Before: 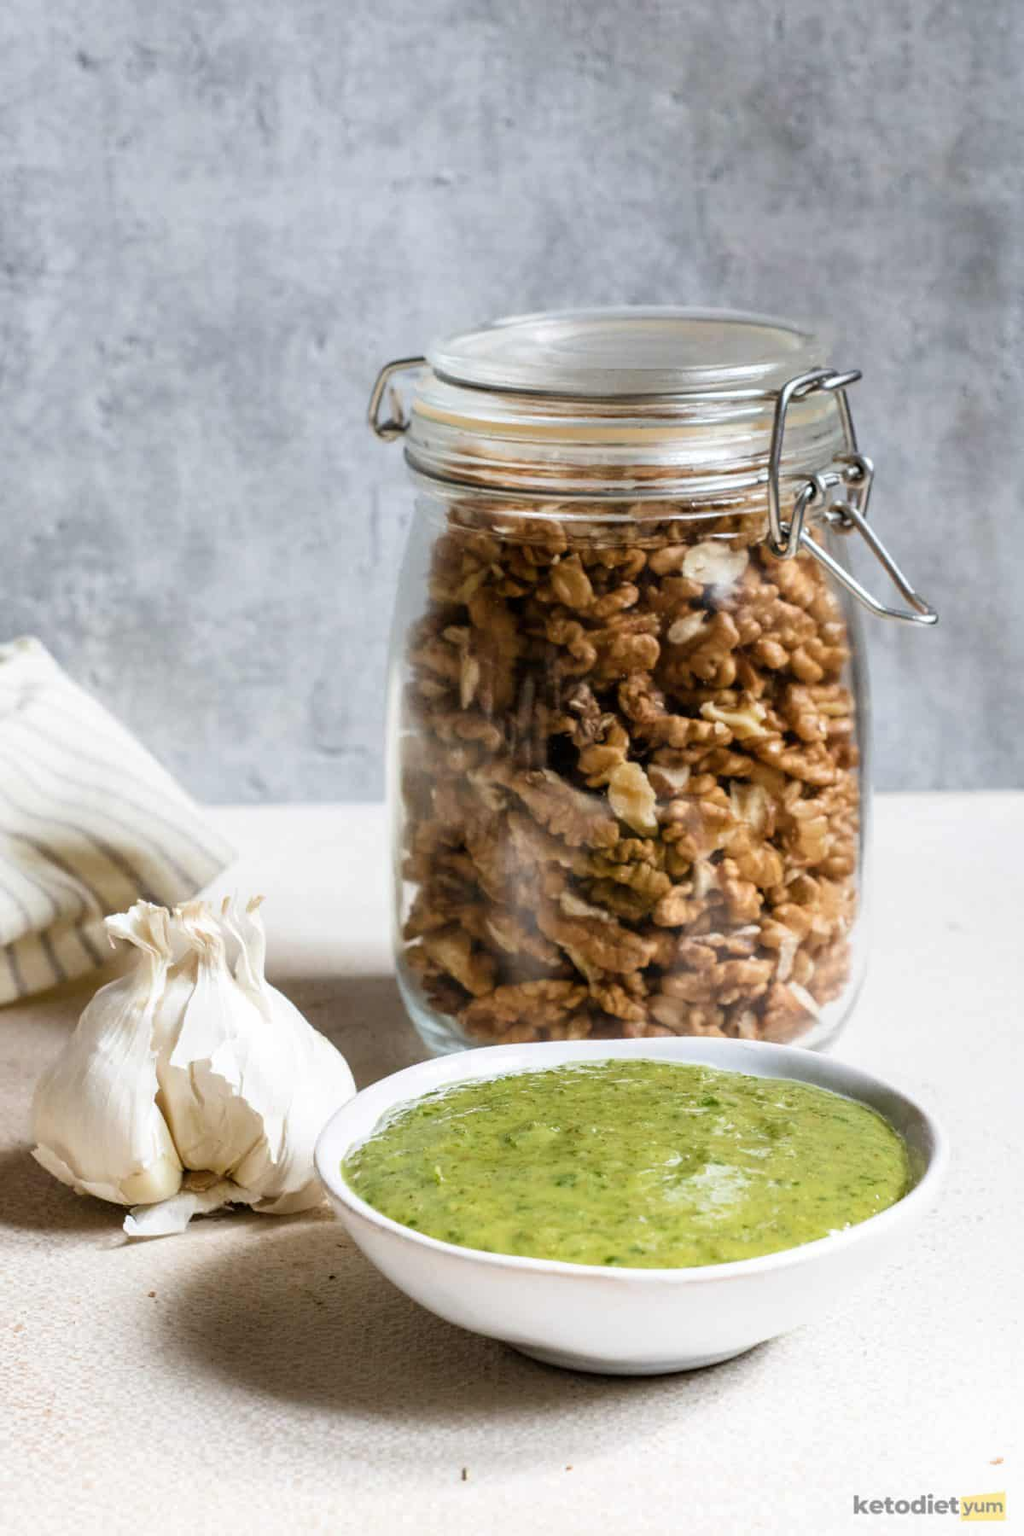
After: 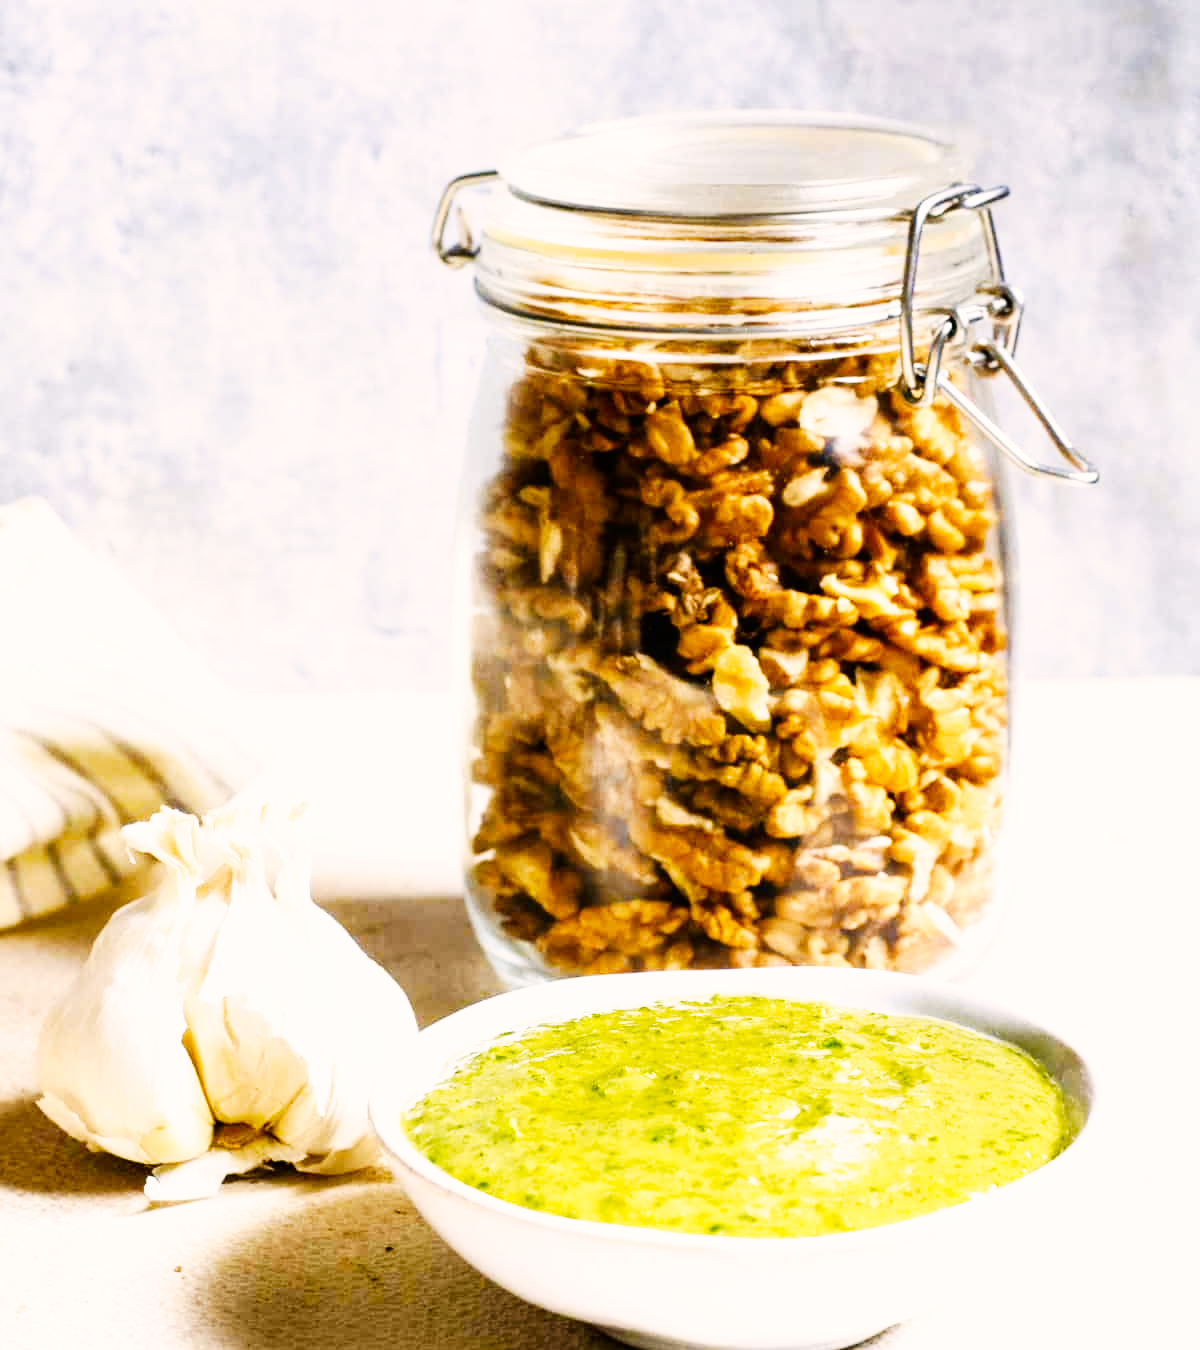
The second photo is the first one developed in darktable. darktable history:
color contrast: green-magenta contrast 0.85, blue-yellow contrast 1.25, unbound 0
crop: top 13.819%, bottom 11.169%
base curve: curves: ch0 [(0, 0) (0.007, 0.004) (0.027, 0.03) (0.046, 0.07) (0.207, 0.54) (0.442, 0.872) (0.673, 0.972) (1, 1)], preserve colors none
tone equalizer: on, module defaults
color correction: highlights a* 3.22, highlights b* 1.93, saturation 1.19
